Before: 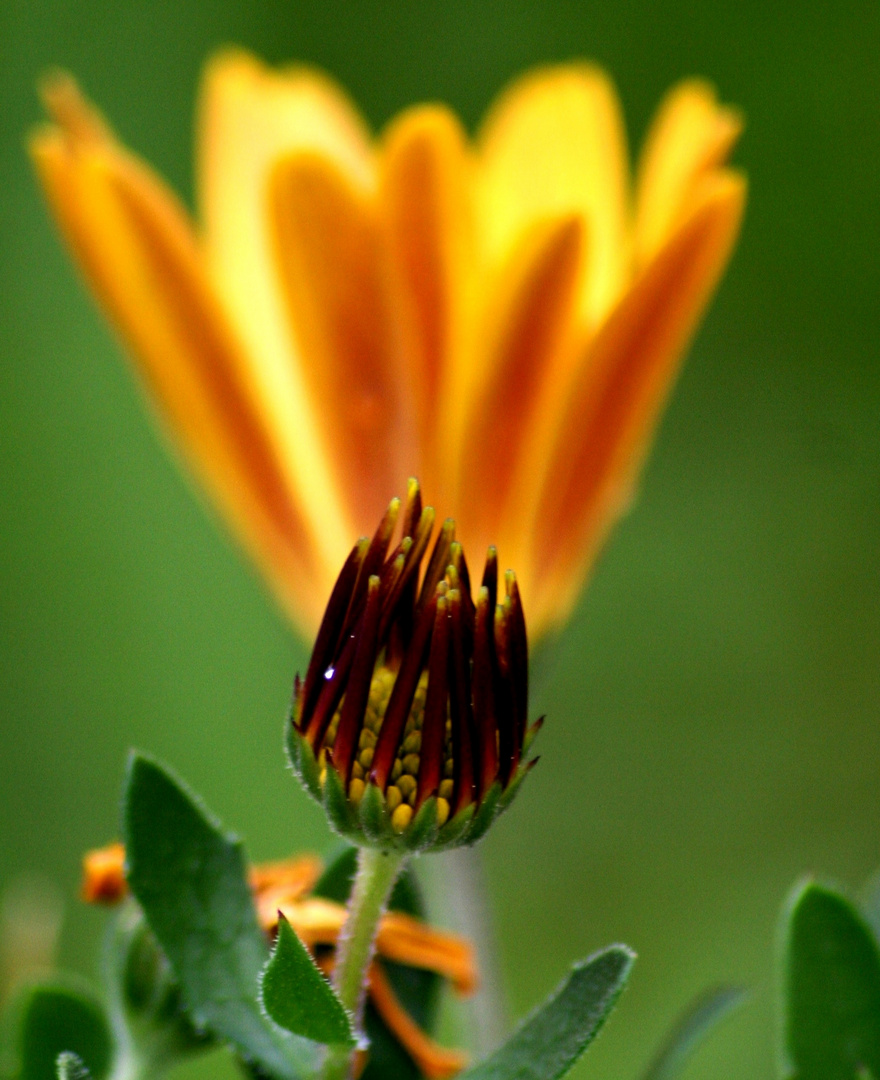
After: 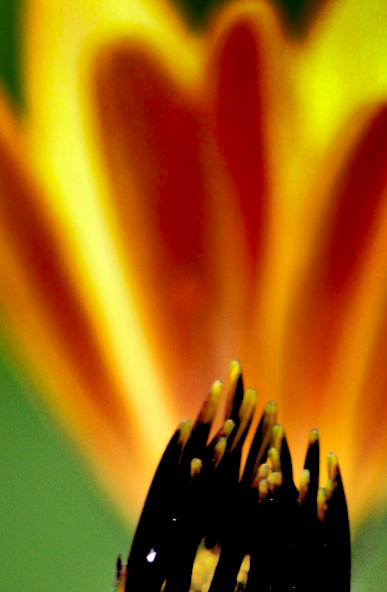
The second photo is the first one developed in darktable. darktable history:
crop: left 20.248%, top 10.86%, right 35.675%, bottom 34.321%
shadows and highlights: radius 123.98, shadows 100, white point adjustment -3, highlights -100, highlights color adjustment 89.84%, soften with gaussian
rgb levels: levels [[0.029, 0.461, 0.922], [0, 0.5, 1], [0, 0.5, 1]]
